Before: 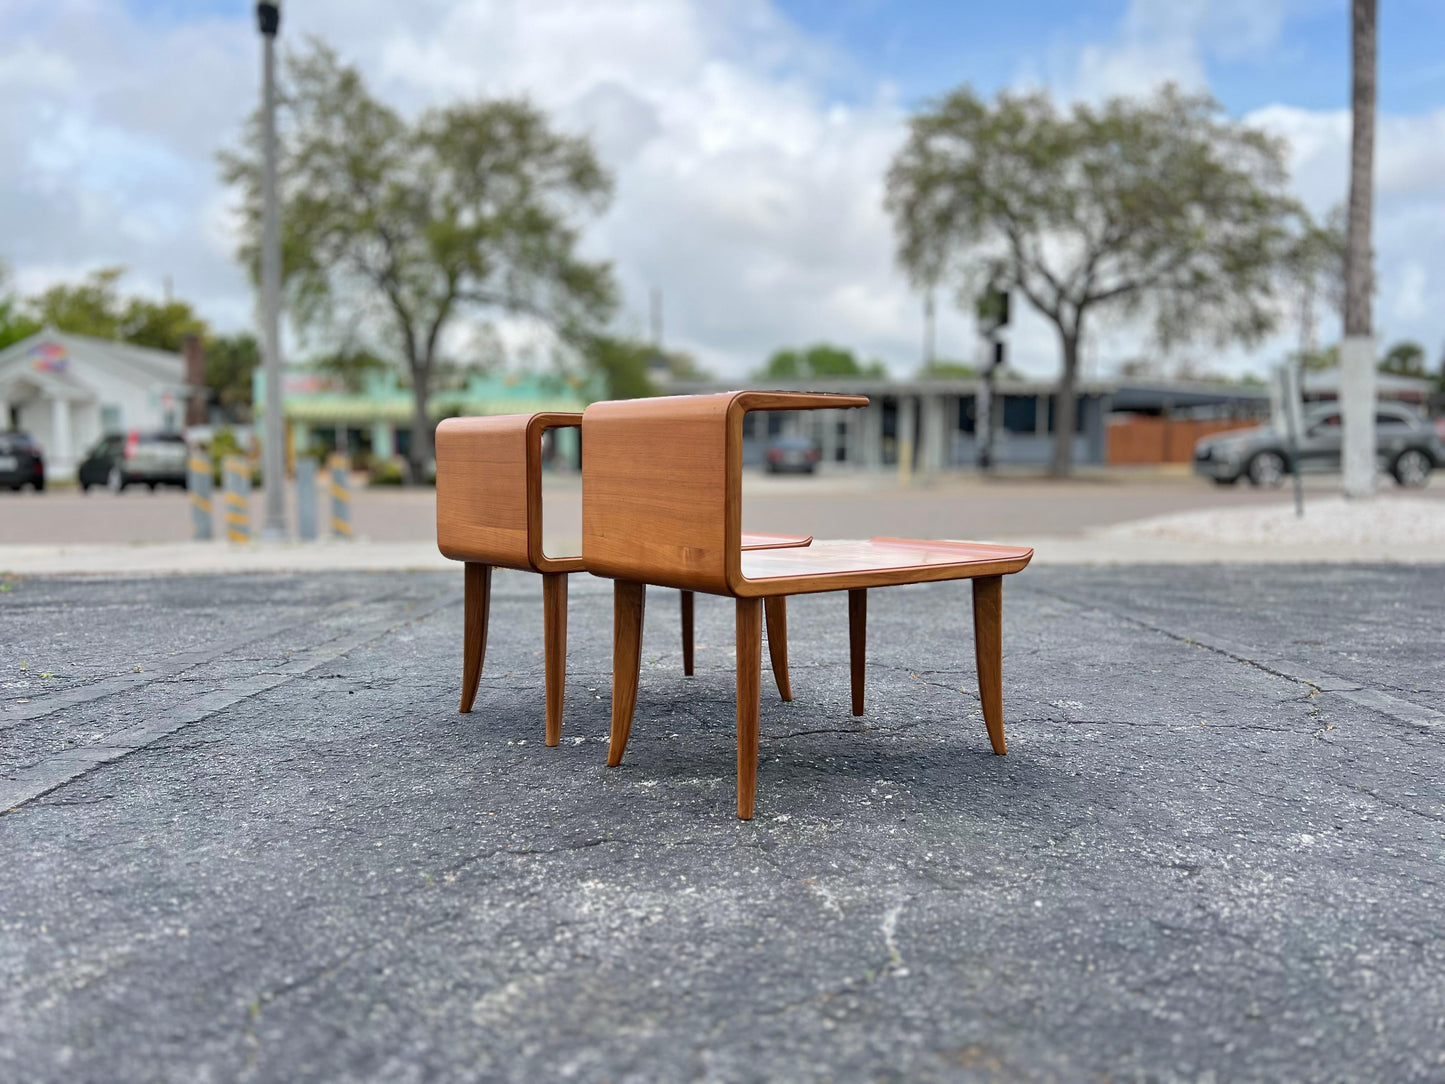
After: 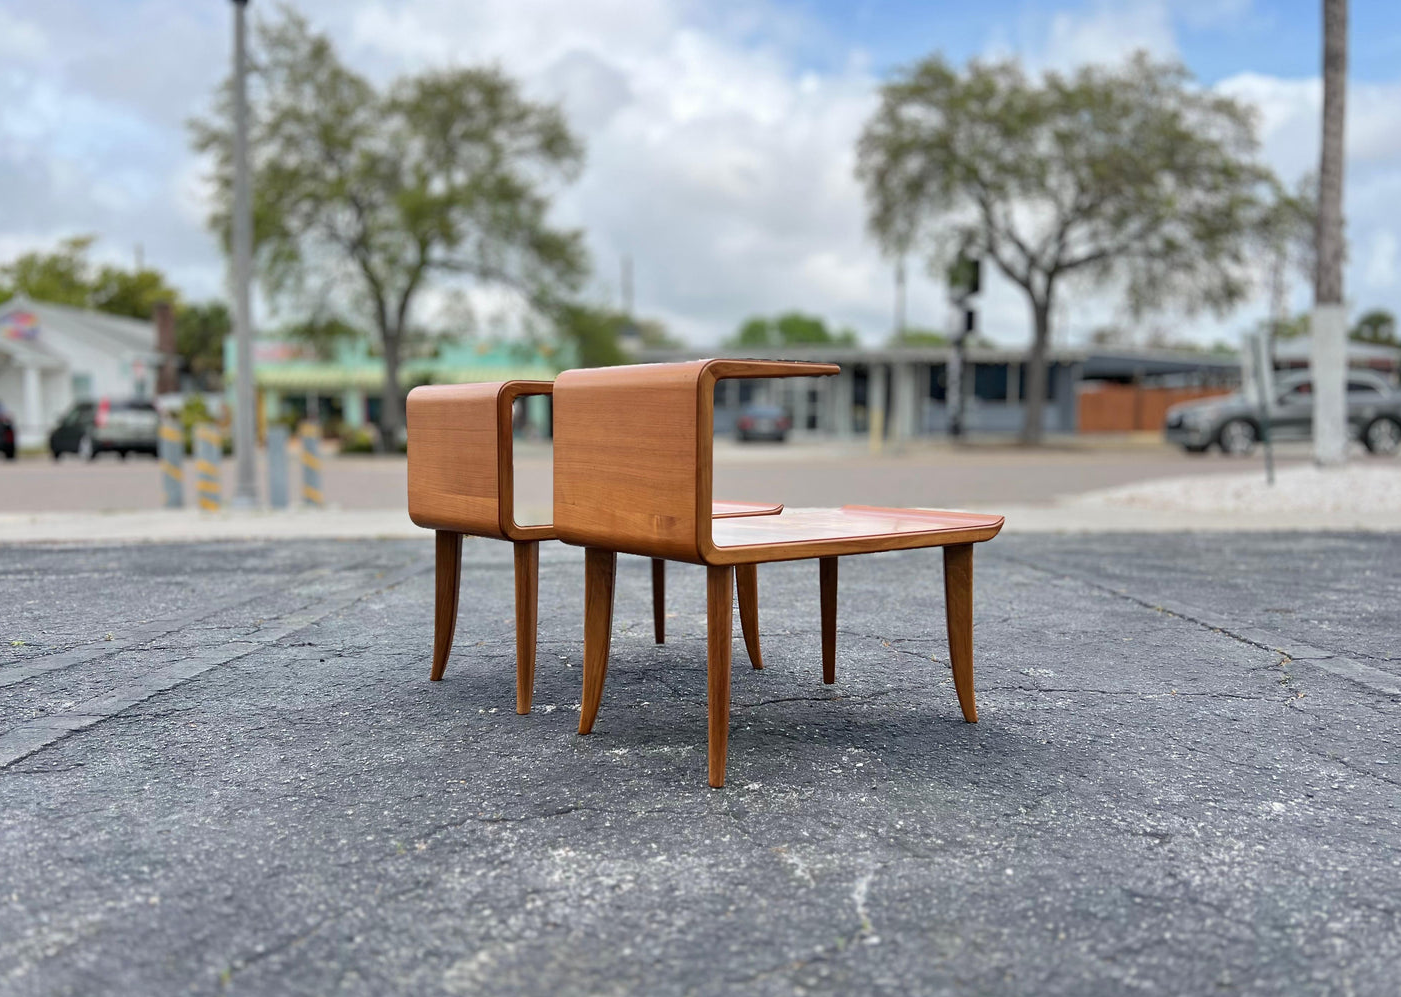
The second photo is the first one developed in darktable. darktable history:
crop: left 2.048%, top 3.042%, right 0.97%, bottom 4.95%
